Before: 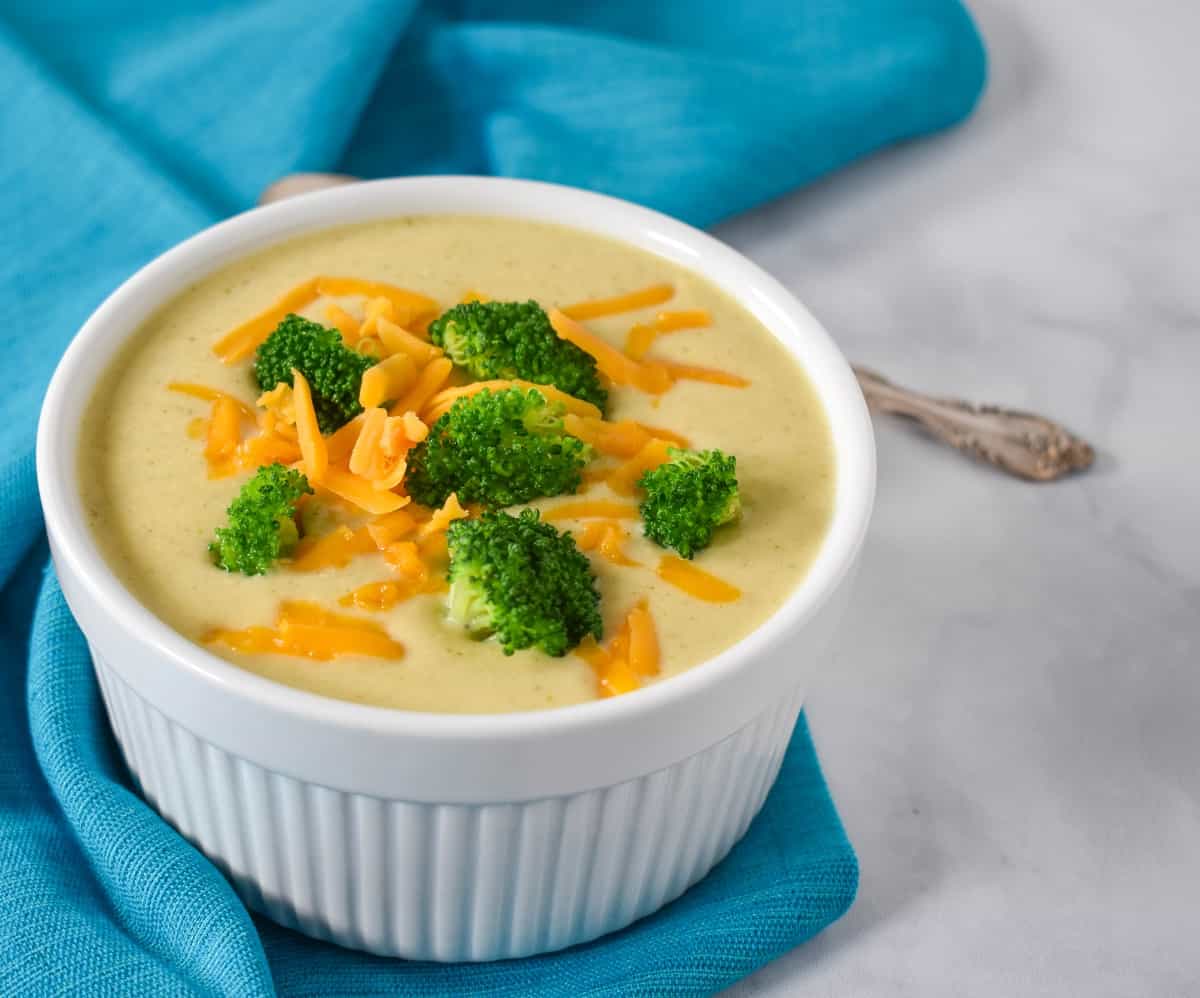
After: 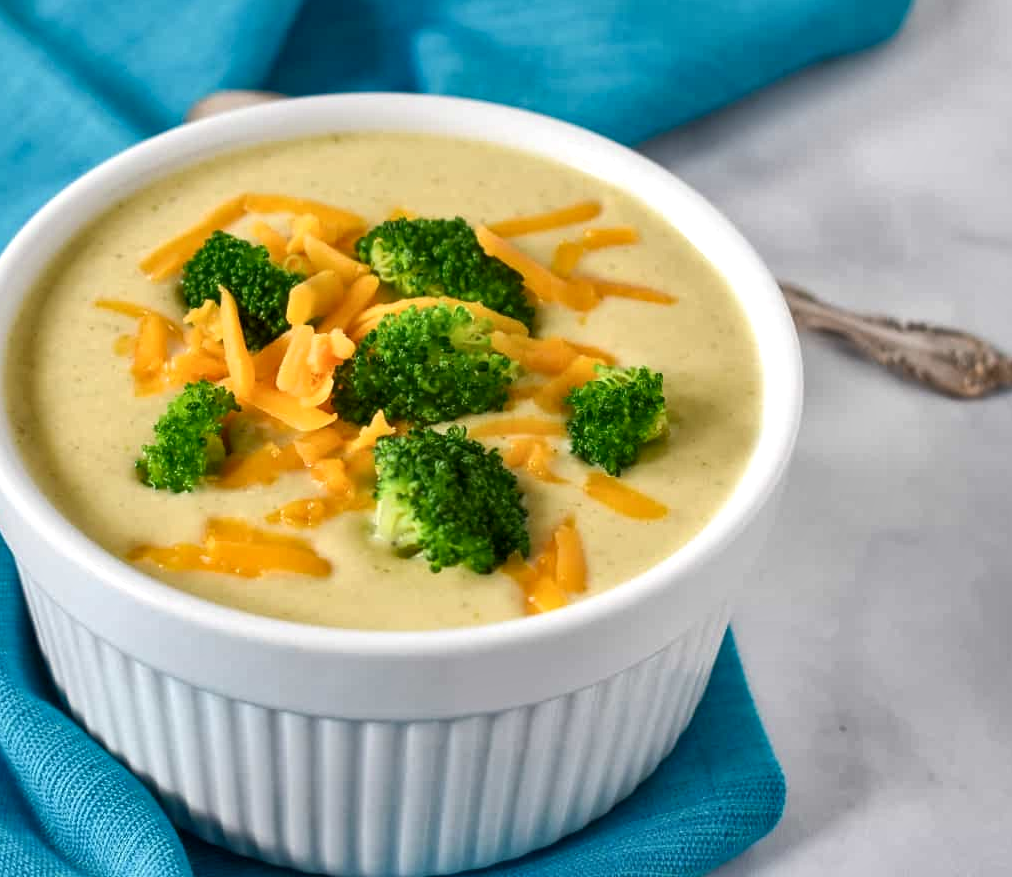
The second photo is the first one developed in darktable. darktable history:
crop: left 6.13%, top 8.32%, right 9.534%, bottom 3.749%
local contrast: mode bilateral grid, contrast 26, coarseness 60, detail 151%, midtone range 0.2
